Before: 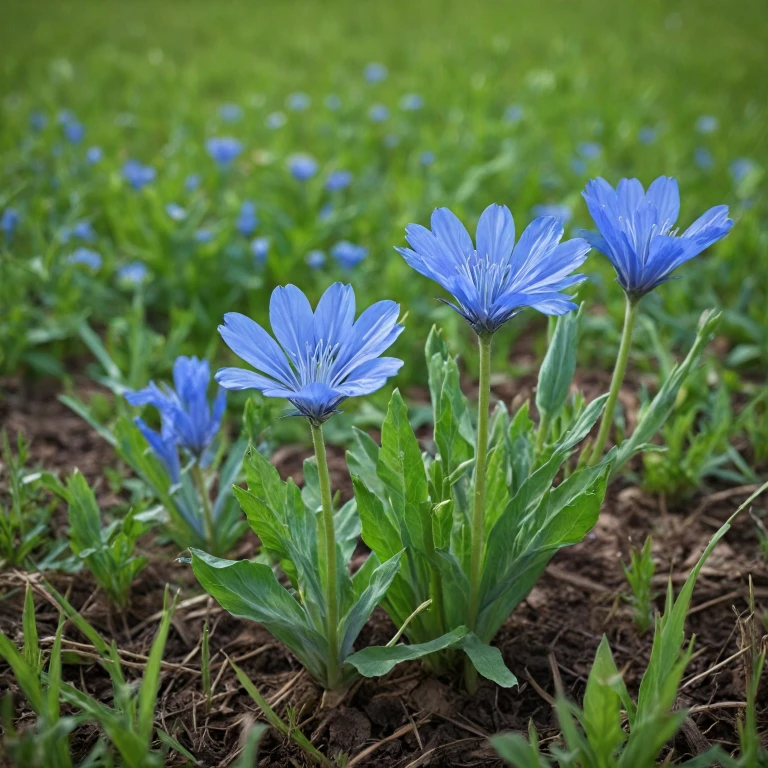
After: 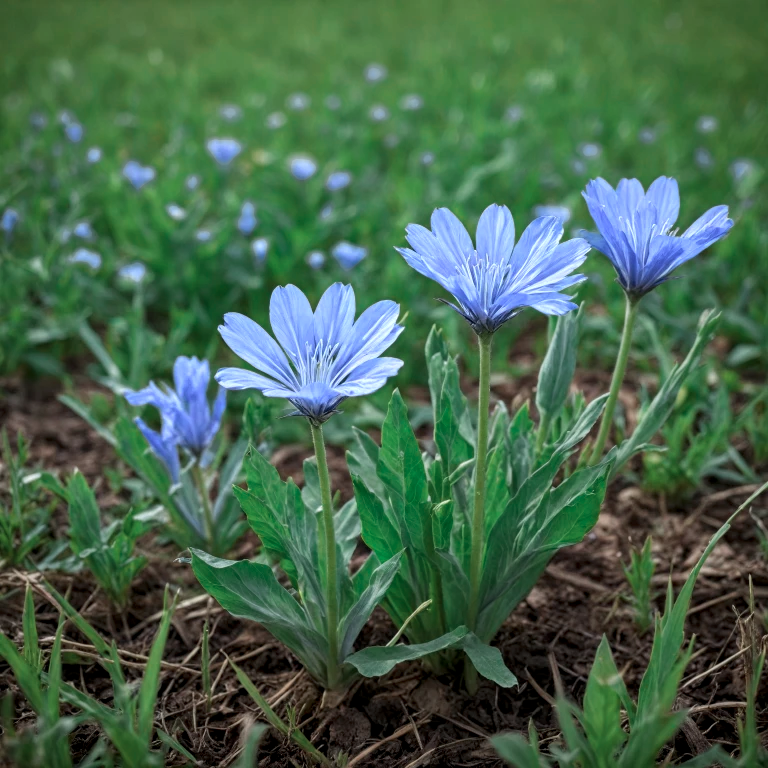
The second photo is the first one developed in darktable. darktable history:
local contrast: on, module defaults
color zones: curves: ch0 [(0, 0.5) (0.125, 0.4) (0.25, 0.5) (0.375, 0.4) (0.5, 0.4) (0.625, 0.6) (0.75, 0.6) (0.875, 0.5)]; ch1 [(0, 0.4) (0.125, 0.5) (0.25, 0.4) (0.375, 0.4) (0.5, 0.4) (0.625, 0.4) (0.75, 0.5) (0.875, 0.4)]; ch2 [(0, 0.6) (0.125, 0.5) (0.25, 0.5) (0.375, 0.6) (0.5, 0.6) (0.625, 0.5) (0.75, 0.5) (0.875, 0.5)]
